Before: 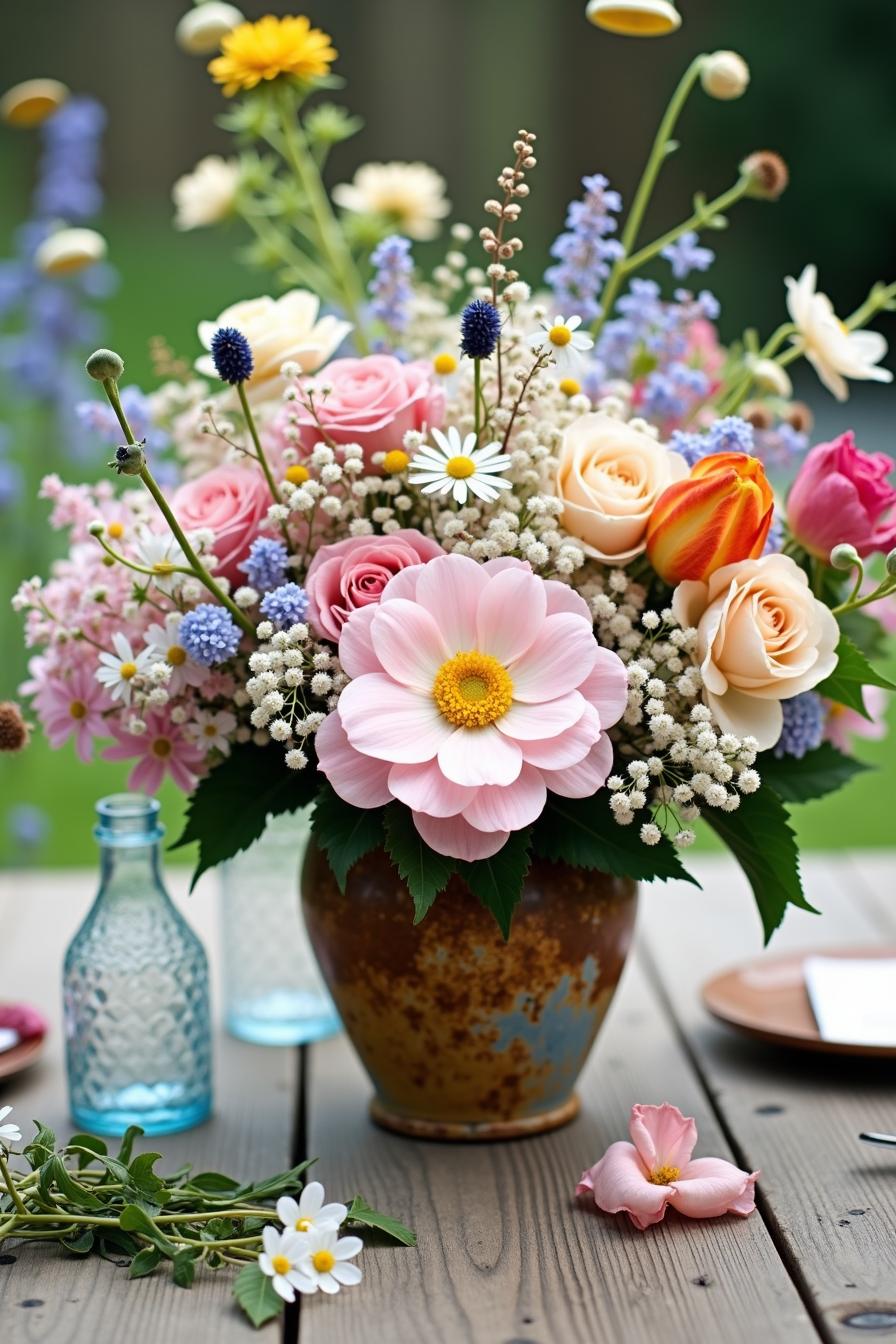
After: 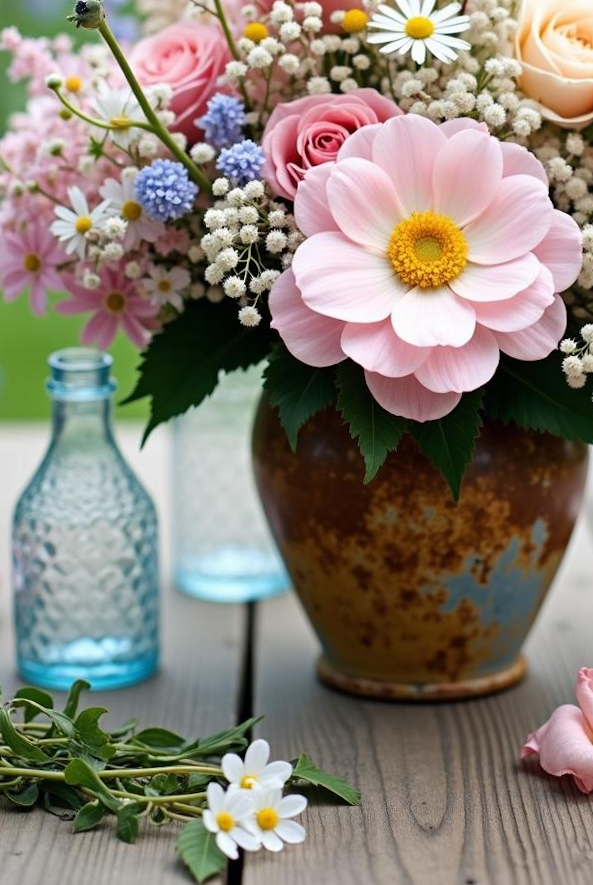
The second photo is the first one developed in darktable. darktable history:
crop and rotate: angle -1.08°, left 3.845%, top 32.293%, right 28.099%
